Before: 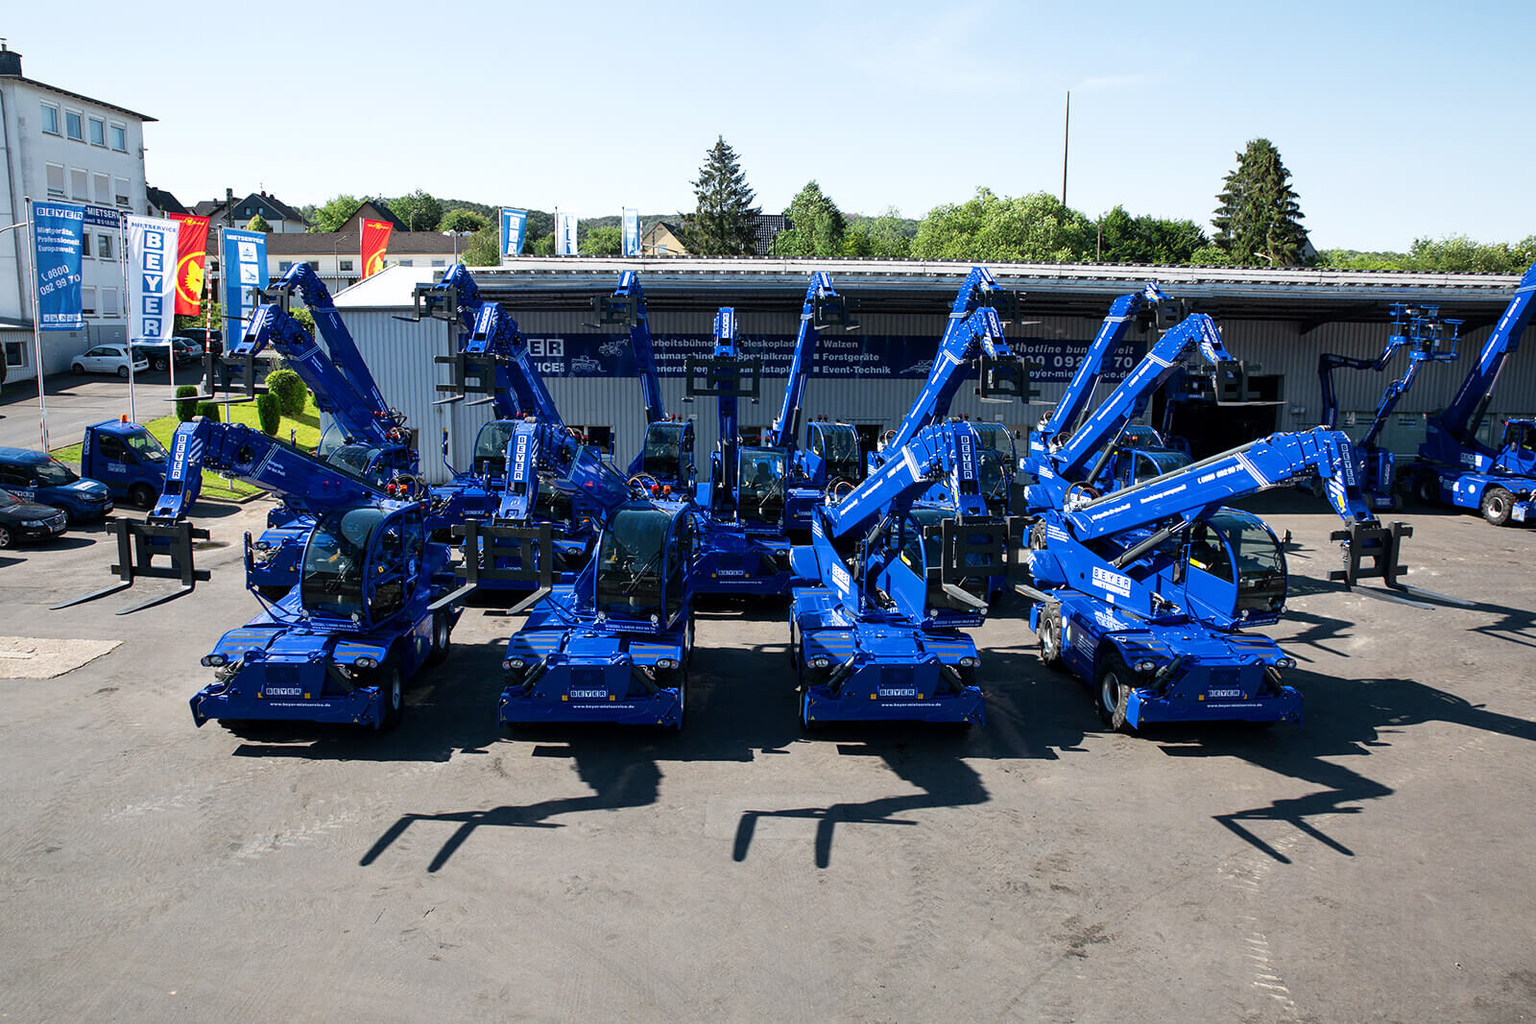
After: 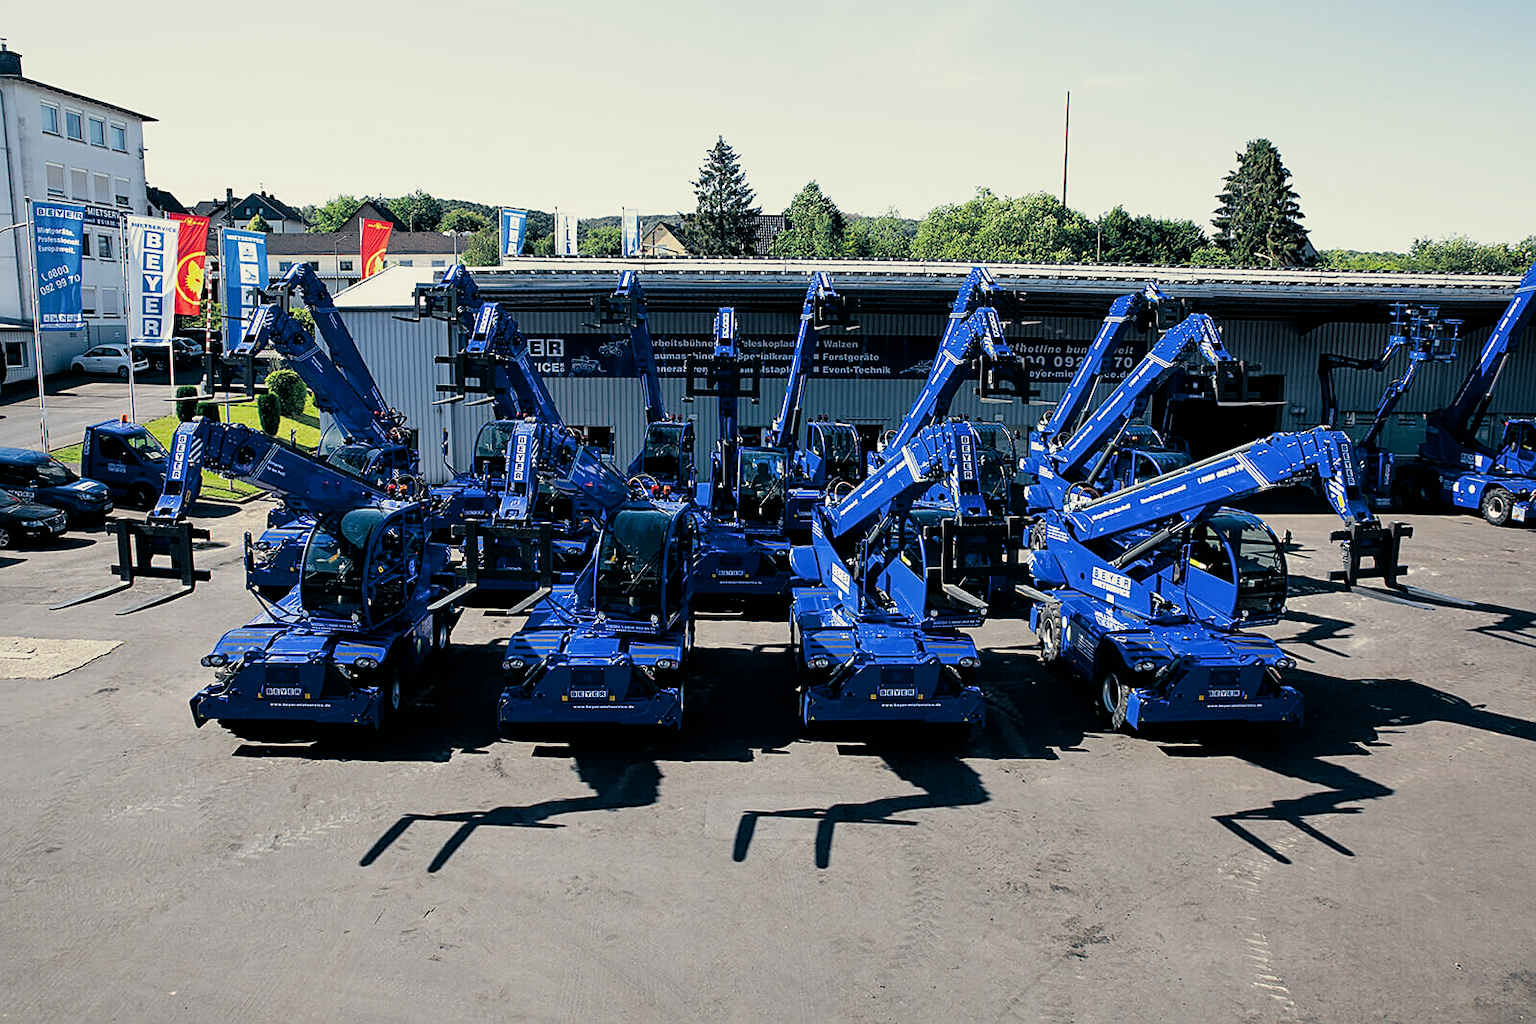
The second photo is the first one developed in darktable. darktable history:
split-toning: shadows › hue 216°, shadows › saturation 1, highlights › hue 57.6°, balance -33.4
sharpen: on, module defaults
filmic rgb: black relative exposure -5.83 EV, white relative exposure 3.4 EV, hardness 3.68
